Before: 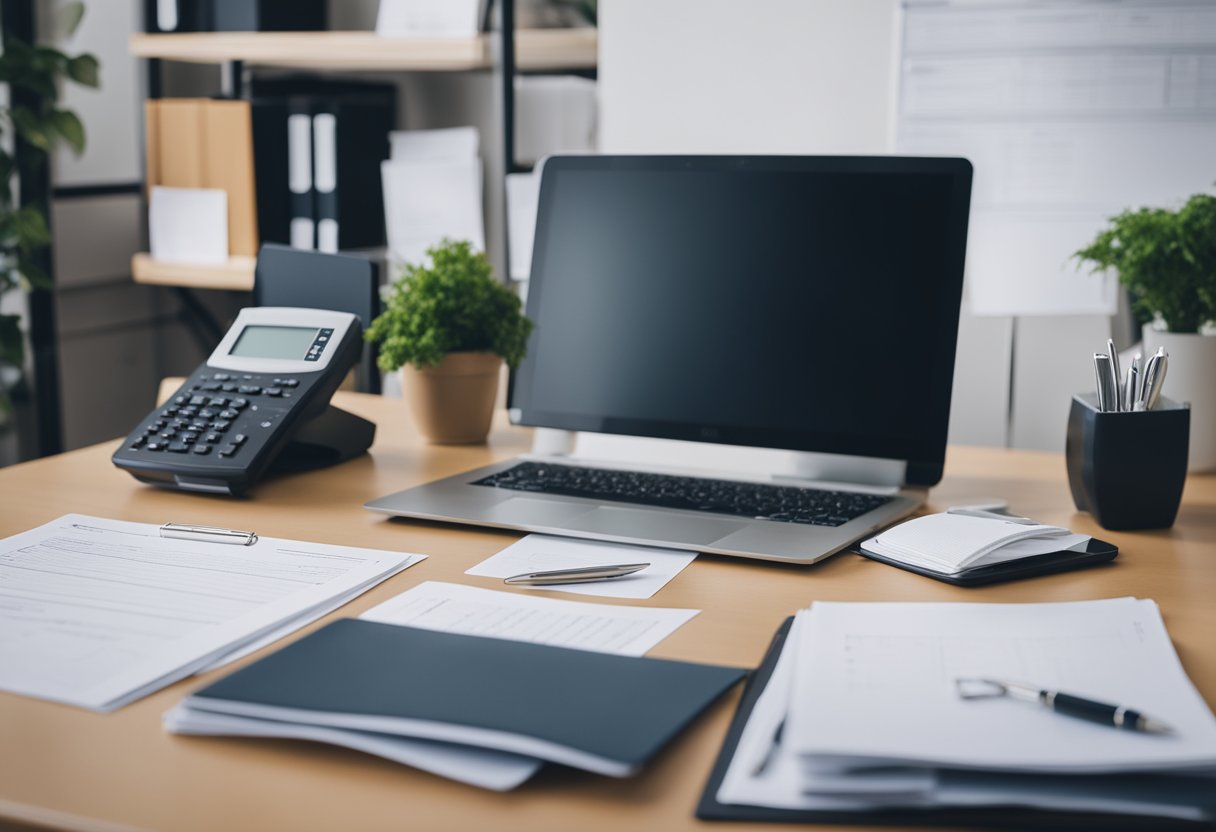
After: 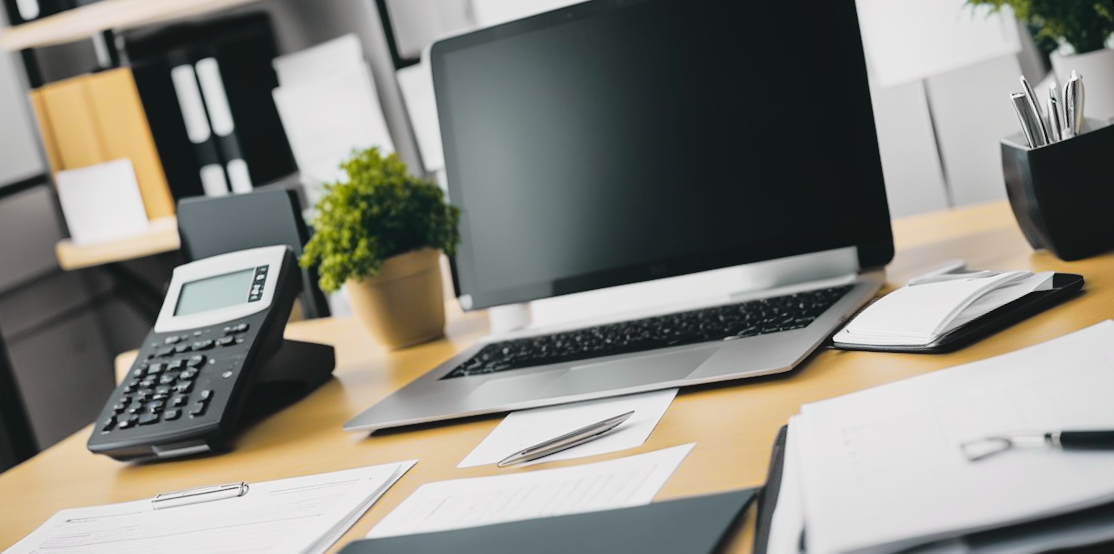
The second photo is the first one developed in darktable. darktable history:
rotate and perspective: rotation -14.8°, crop left 0.1, crop right 0.903, crop top 0.25, crop bottom 0.748
tone curve: curves: ch0 [(0, 0.029) (0.168, 0.142) (0.359, 0.44) (0.469, 0.544) (0.634, 0.722) (0.858, 0.903) (1, 0.968)]; ch1 [(0, 0) (0.437, 0.453) (0.472, 0.47) (0.502, 0.502) (0.54, 0.534) (0.57, 0.592) (0.618, 0.66) (0.699, 0.749) (0.859, 0.899) (1, 1)]; ch2 [(0, 0) (0.33, 0.301) (0.421, 0.443) (0.476, 0.498) (0.505, 0.503) (0.547, 0.557) (0.586, 0.634) (0.608, 0.676) (1, 1)], color space Lab, independent channels, preserve colors none
